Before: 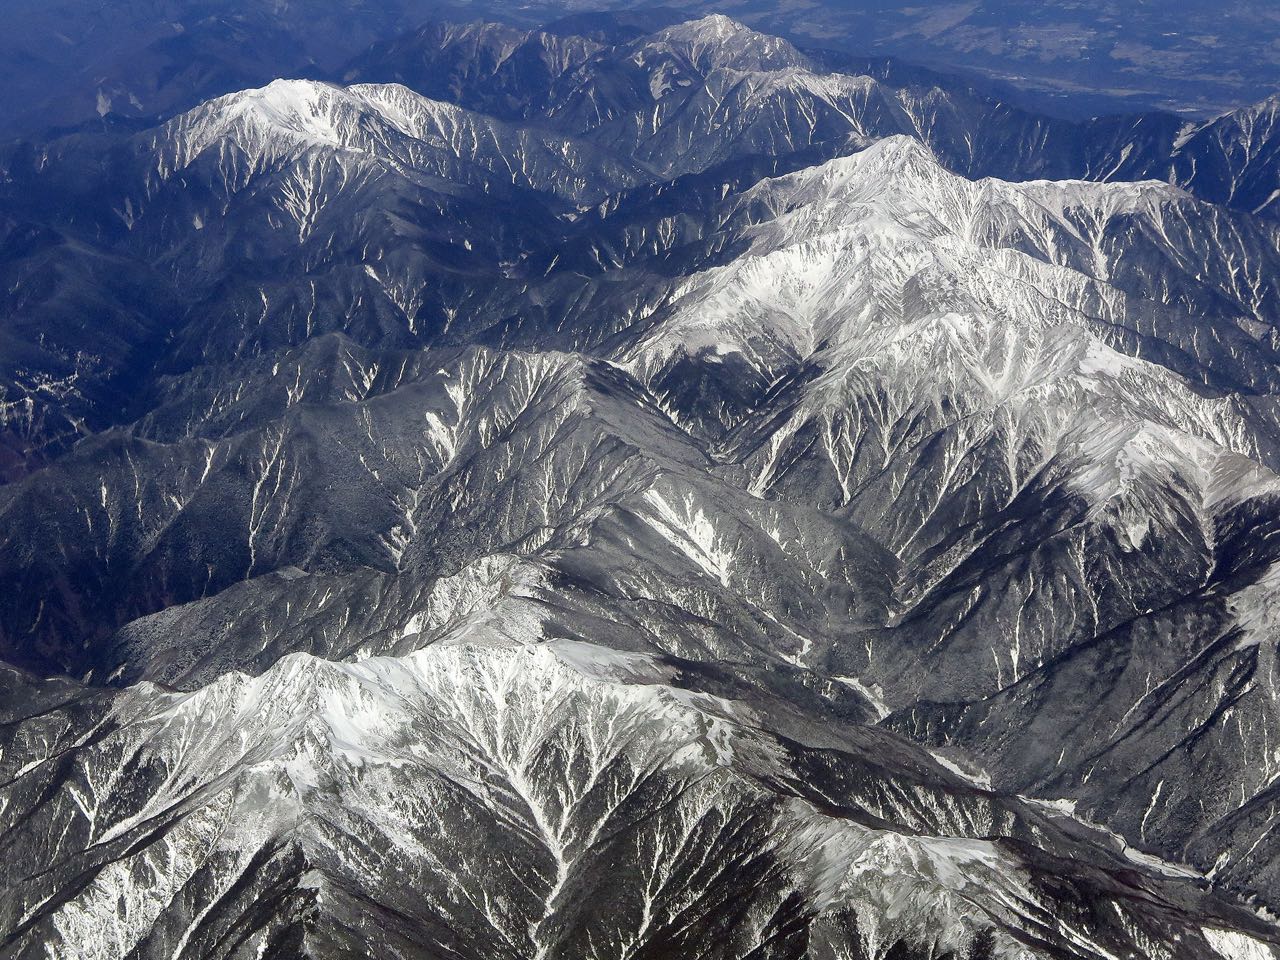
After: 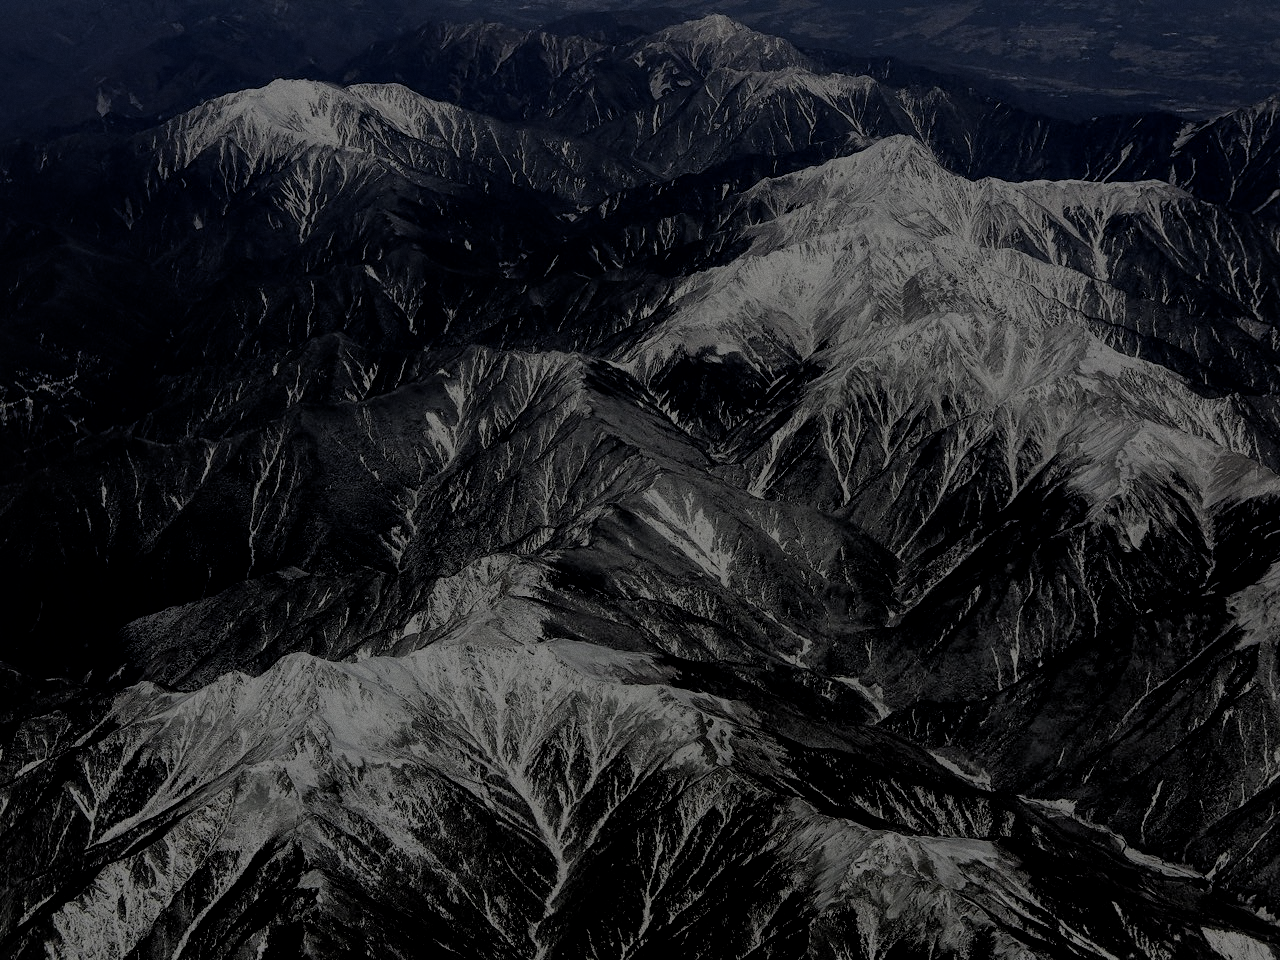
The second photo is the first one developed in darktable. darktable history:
color balance rgb: perceptual brilliance grading › global brilliance -48.39%
filmic rgb: black relative exposure -4.14 EV, white relative exposure 5.1 EV, hardness 2.11, contrast 1.165
local contrast: mode bilateral grid, contrast 20, coarseness 50, detail 120%, midtone range 0.2
grain: coarseness 0.09 ISO
